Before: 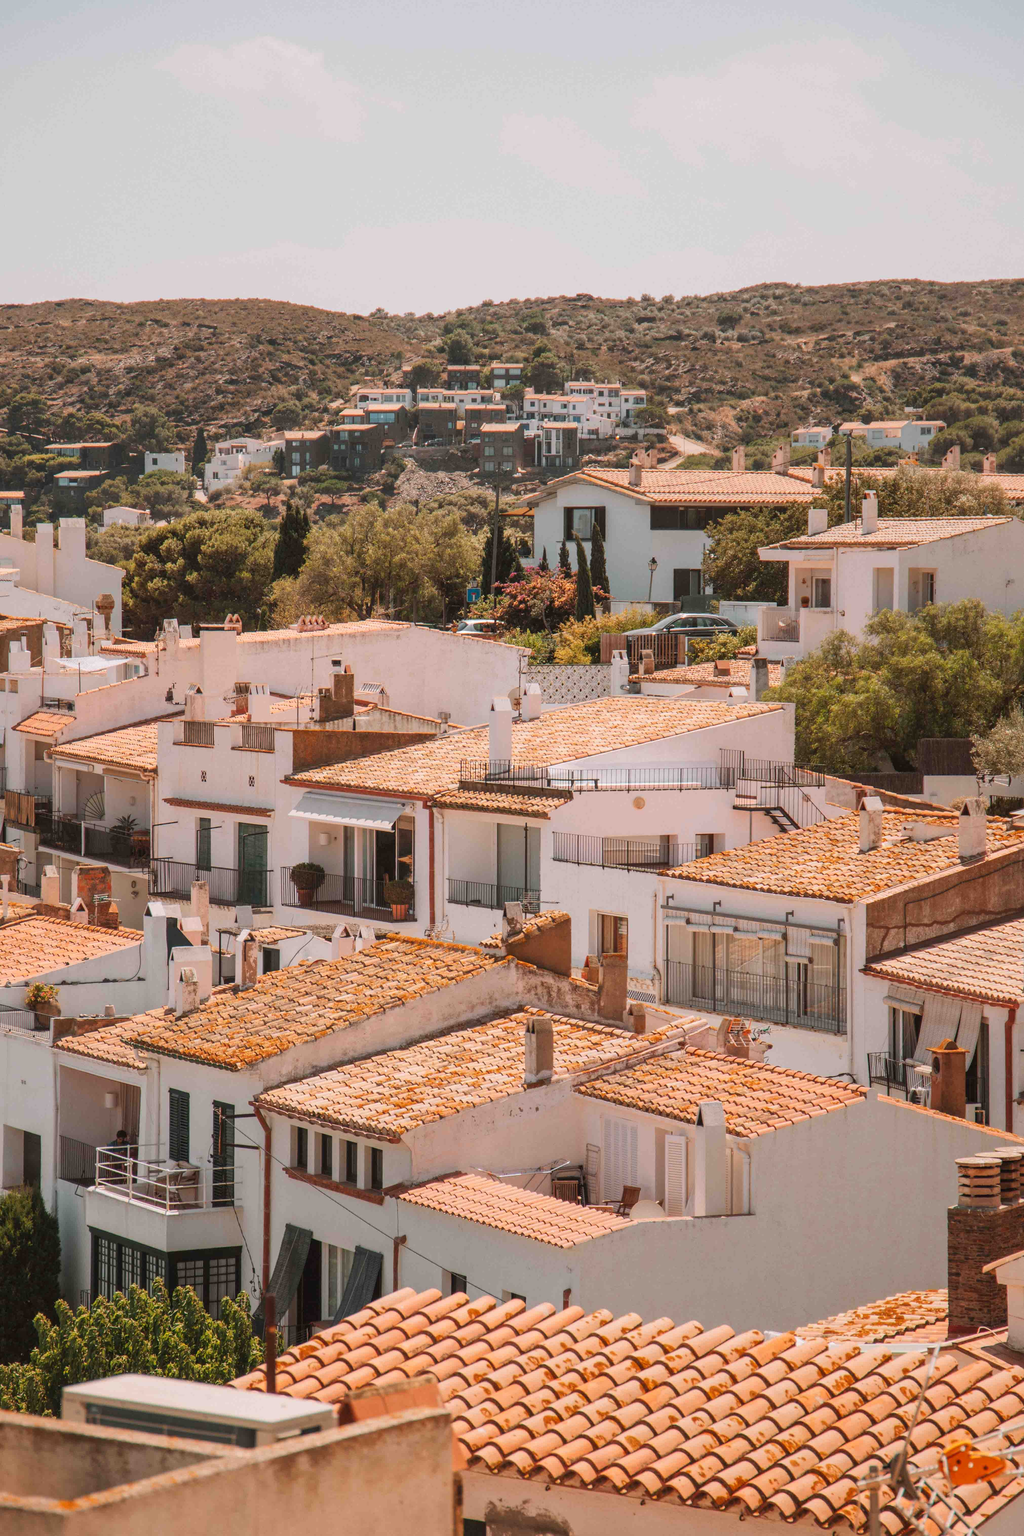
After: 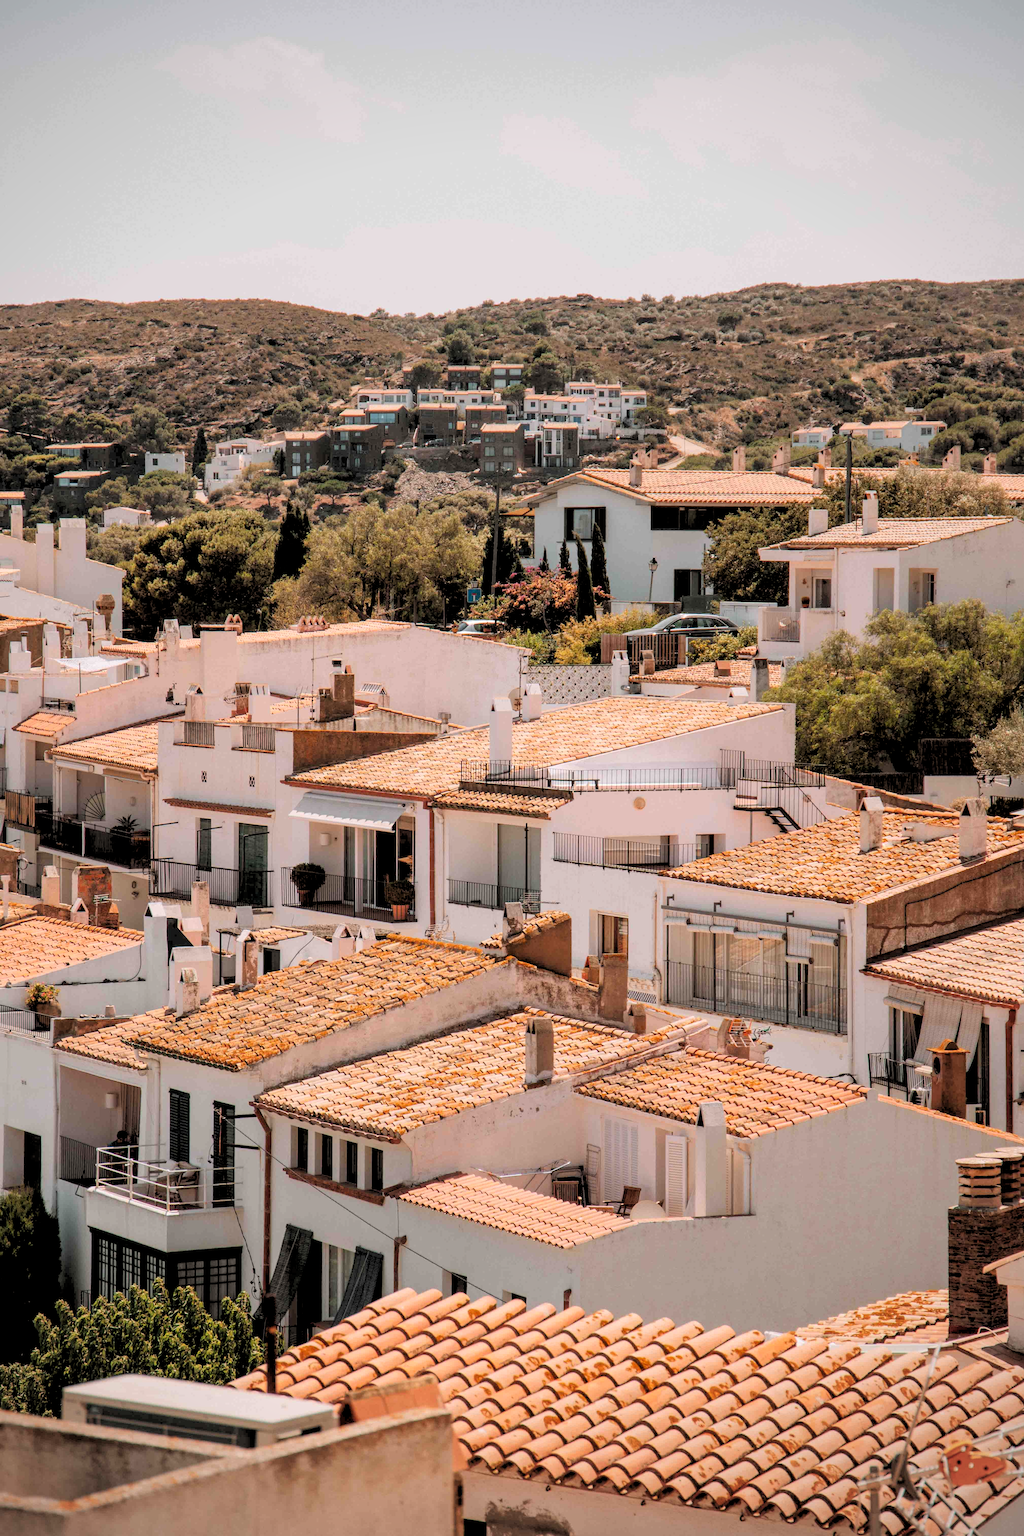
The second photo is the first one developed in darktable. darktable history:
vignetting: fall-off radius 63.6%
rgb levels: levels [[0.029, 0.461, 0.922], [0, 0.5, 1], [0, 0.5, 1]]
